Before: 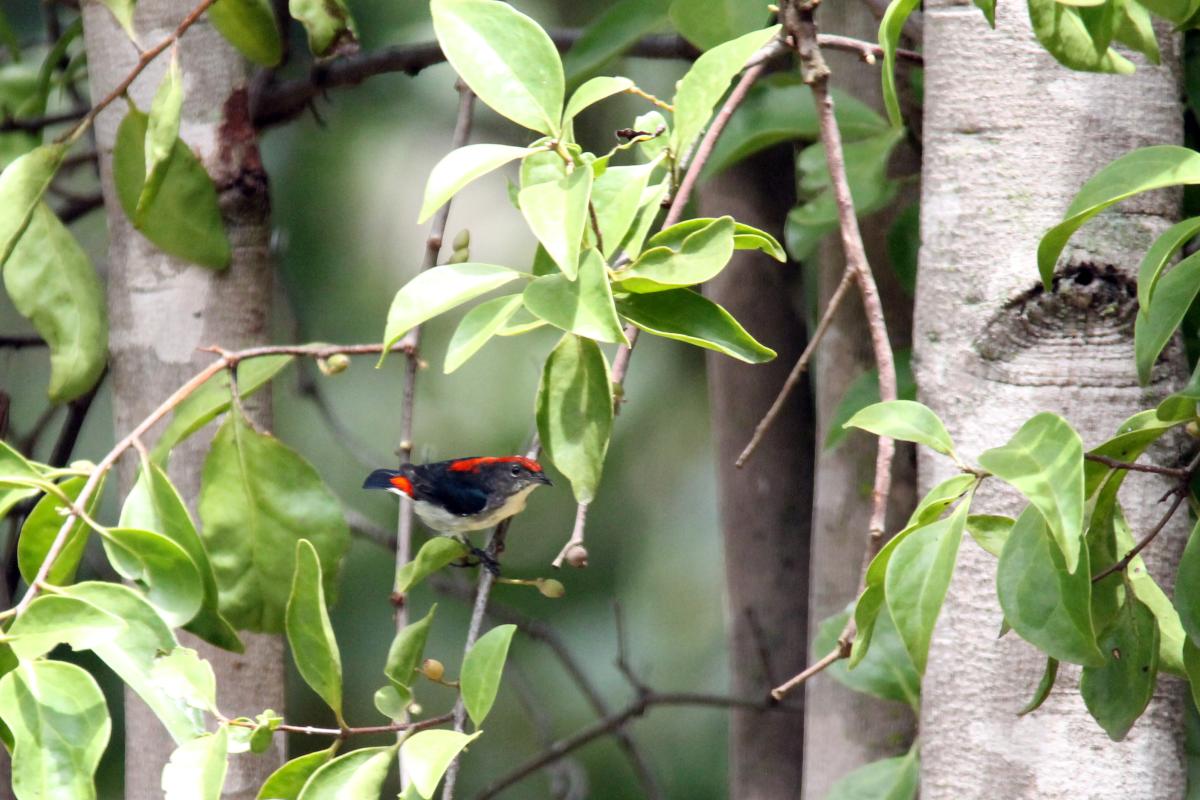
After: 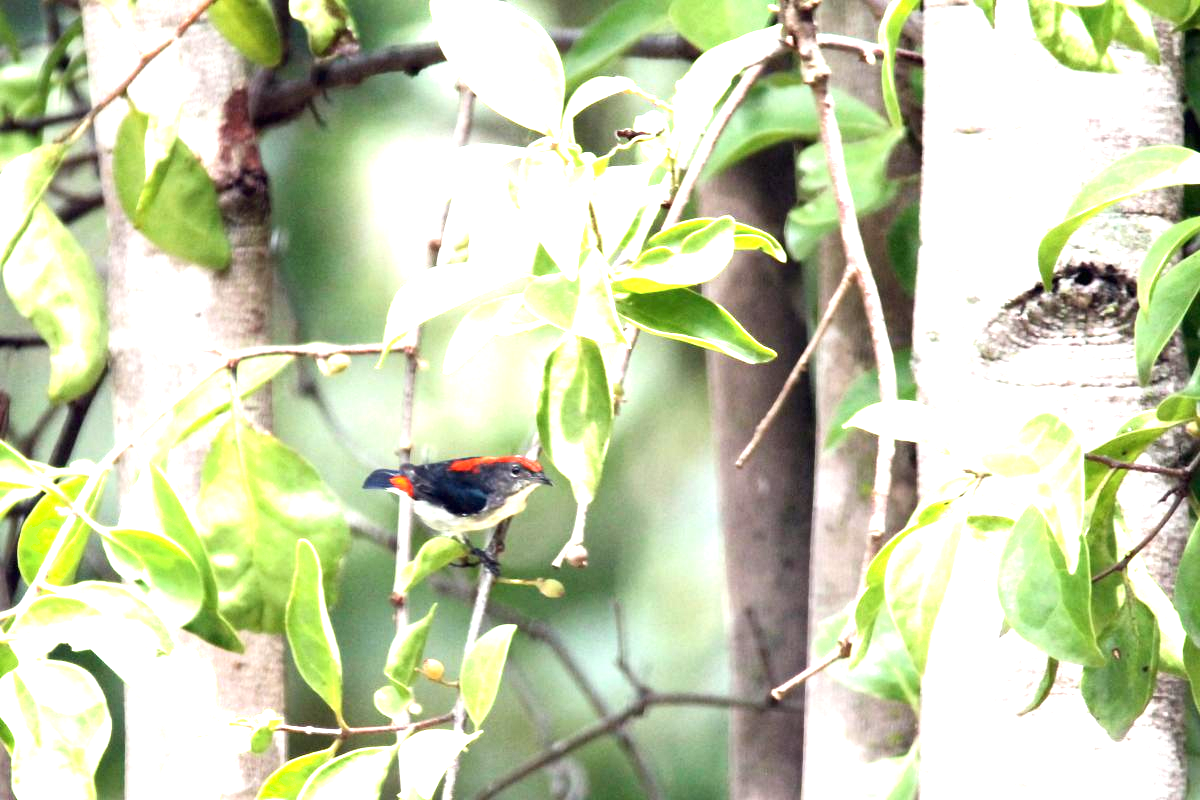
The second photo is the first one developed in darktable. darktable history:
shadows and highlights: shadows -12.21, white point adjustment 3.89, highlights 28.98
exposure: black level correction 0, exposure 1.479 EV, compensate exposure bias true, compensate highlight preservation false
